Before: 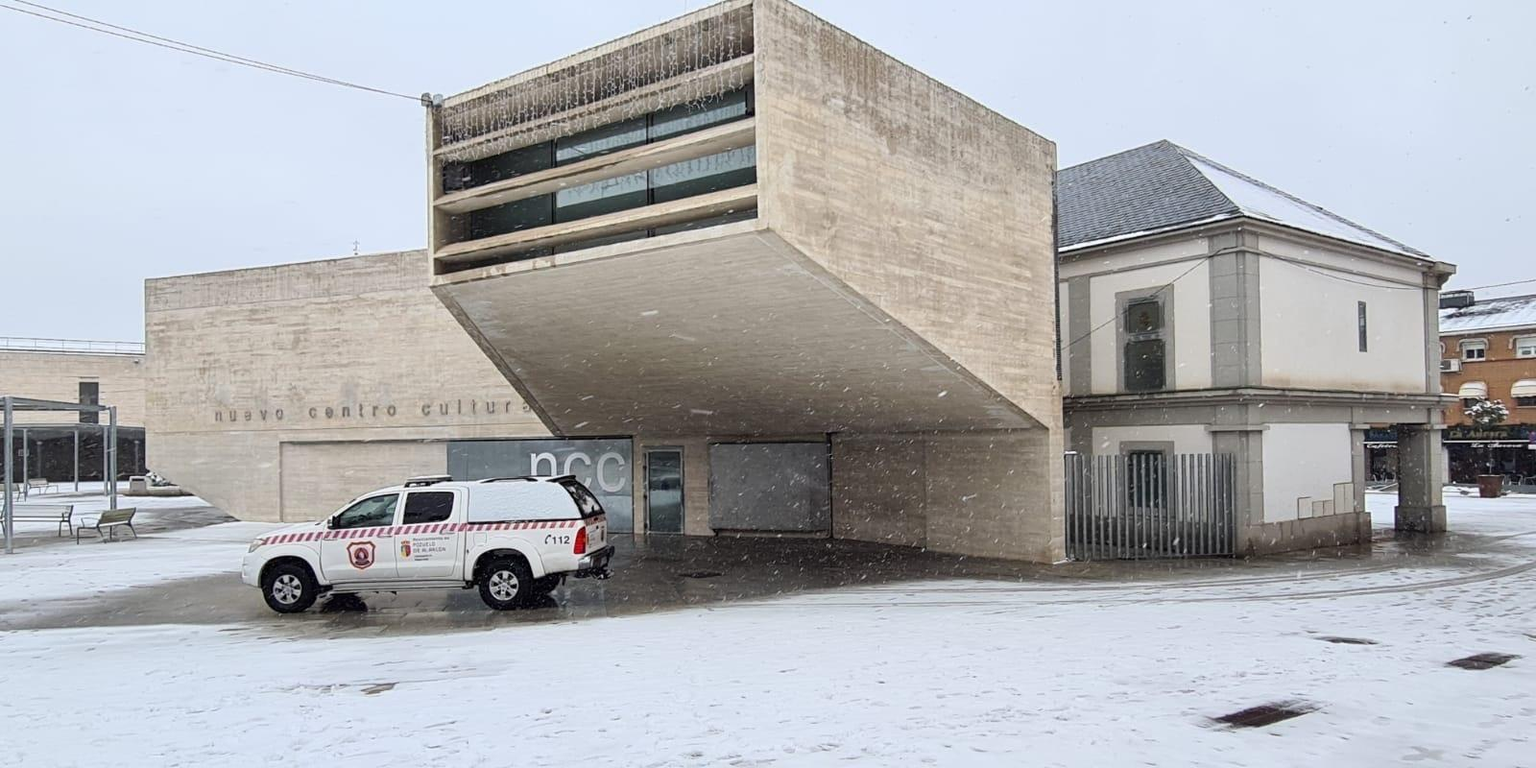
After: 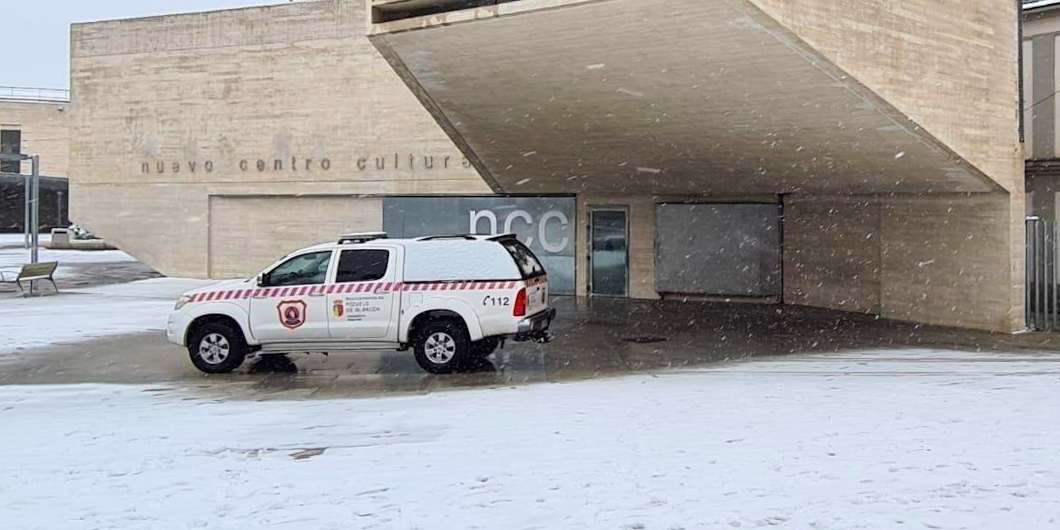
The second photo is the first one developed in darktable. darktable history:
crop and rotate: angle -0.82°, left 3.85%, top 31.828%, right 27.992%
velvia: on, module defaults
